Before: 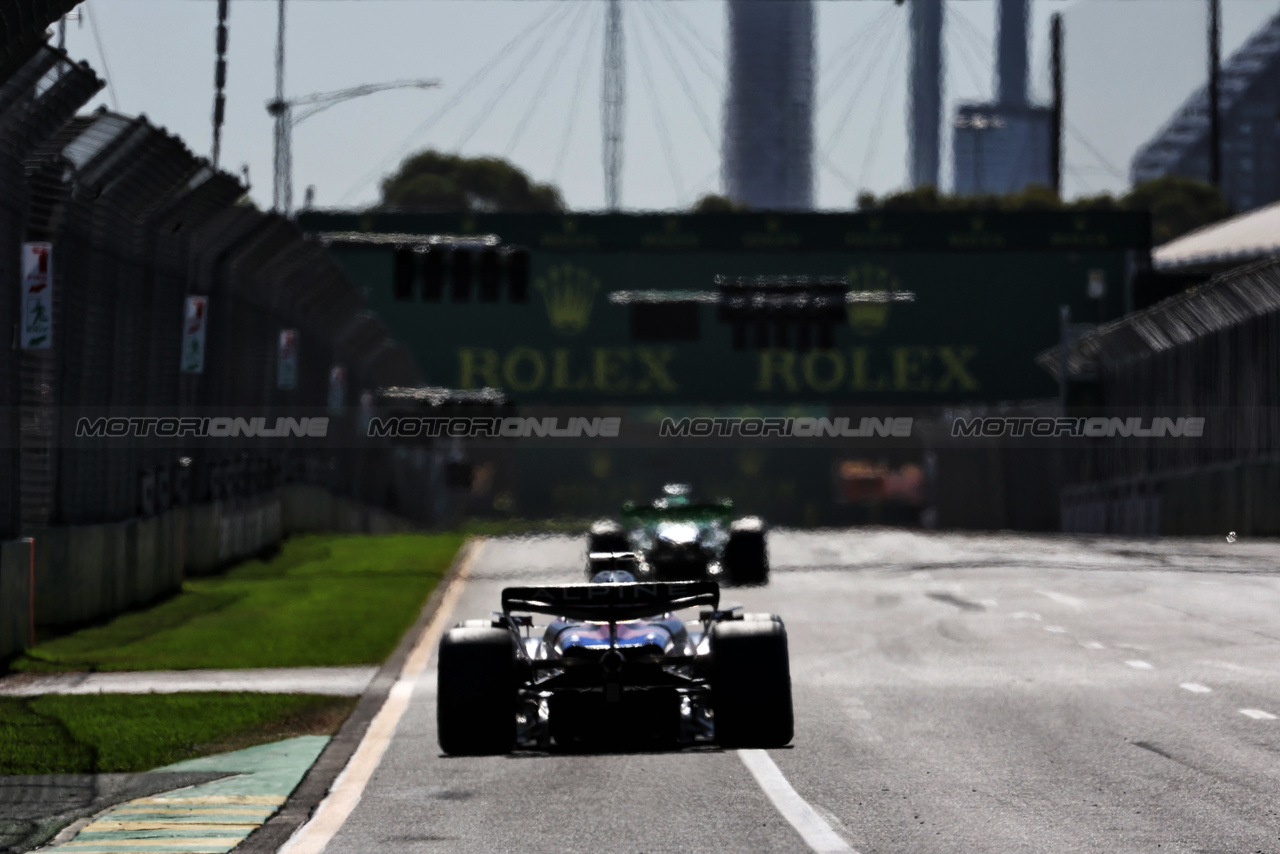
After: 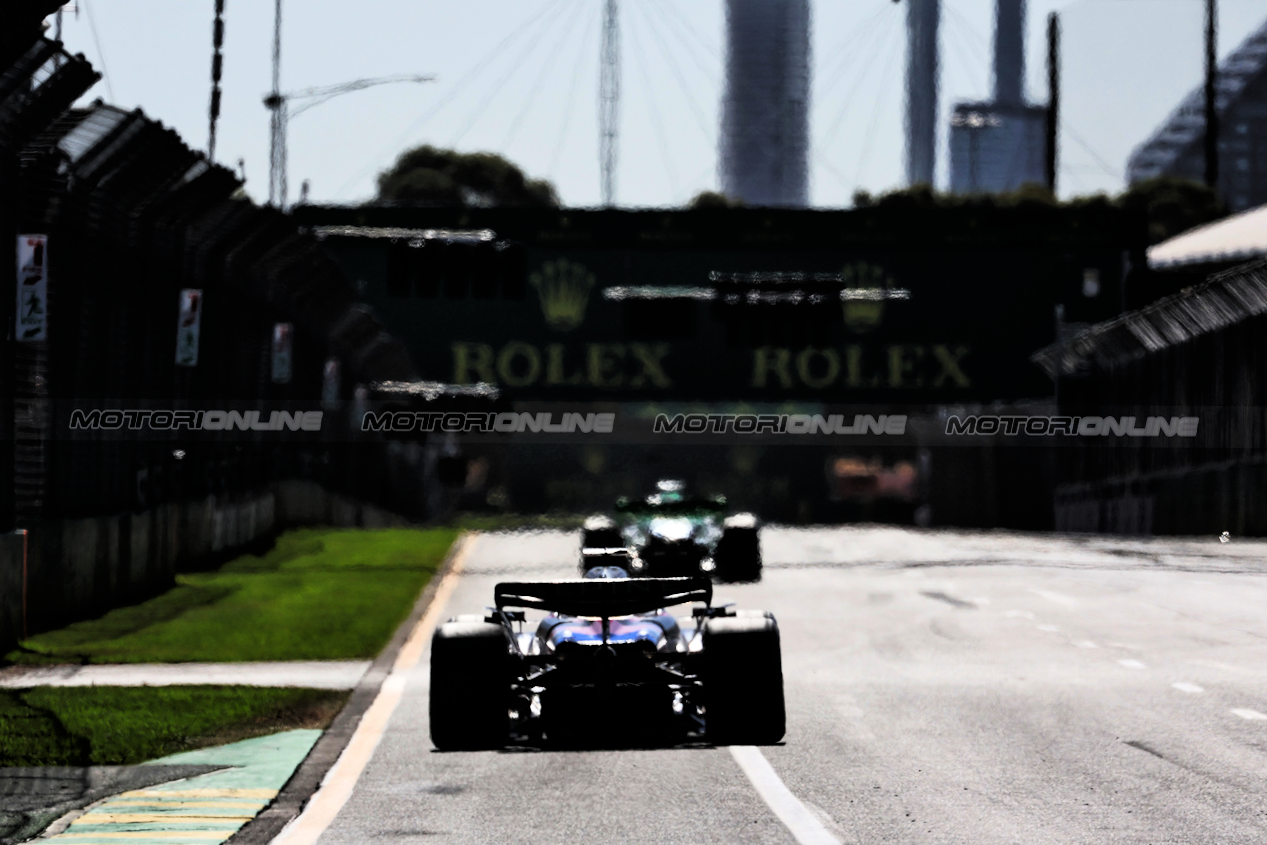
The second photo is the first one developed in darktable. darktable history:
crop and rotate: angle -0.383°
tone curve: curves: ch0 [(0, 0) (0.082, 0.02) (0.129, 0.078) (0.275, 0.301) (0.67, 0.809) (1, 1)], color space Lab, linked channels, preserve colors none
